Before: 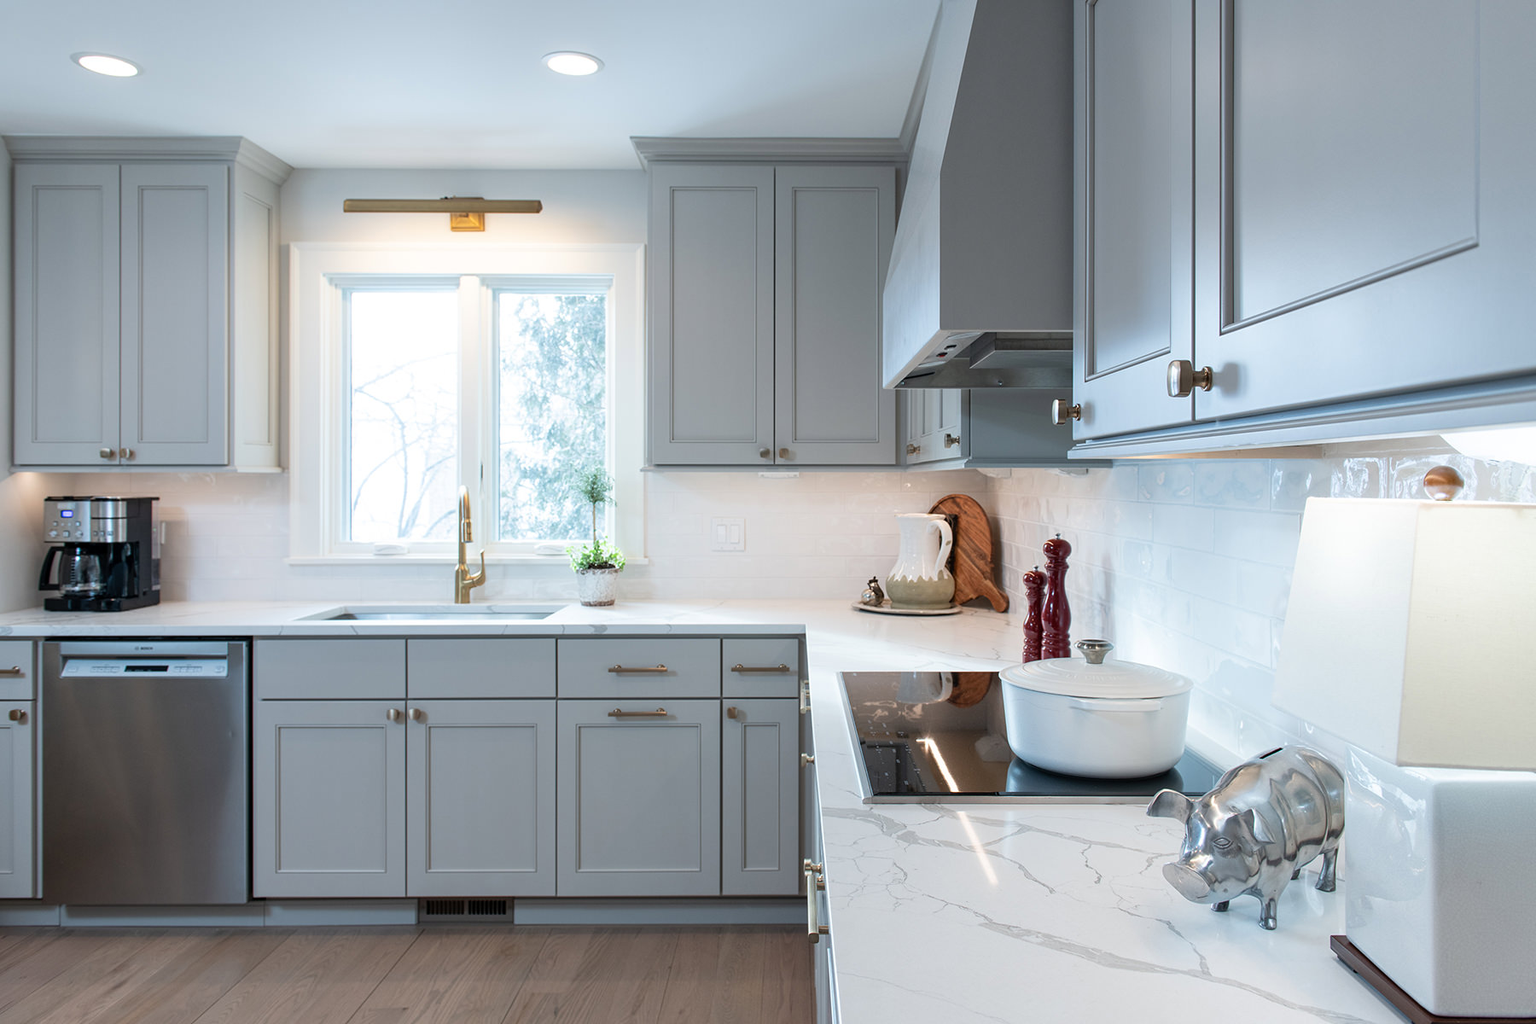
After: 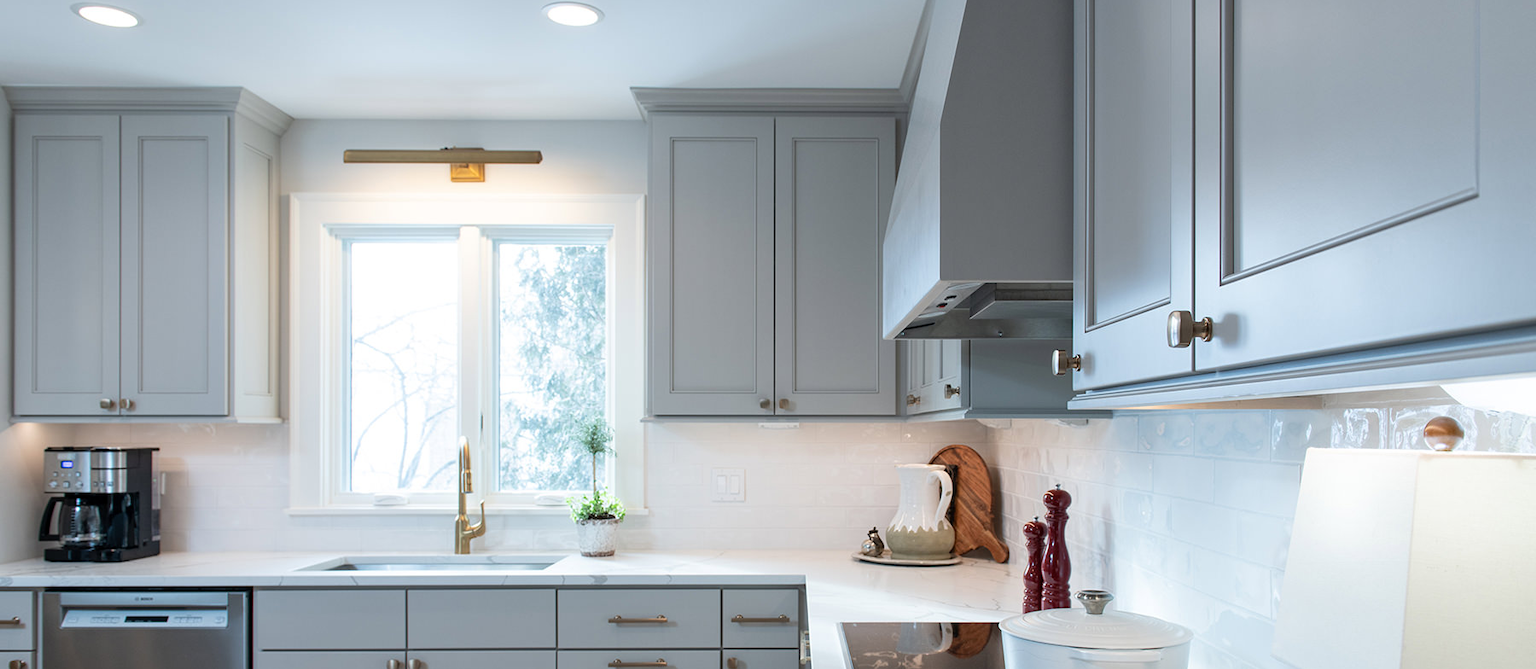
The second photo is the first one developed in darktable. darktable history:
crop and rotate: top 4.833%, bottom 29.816%
